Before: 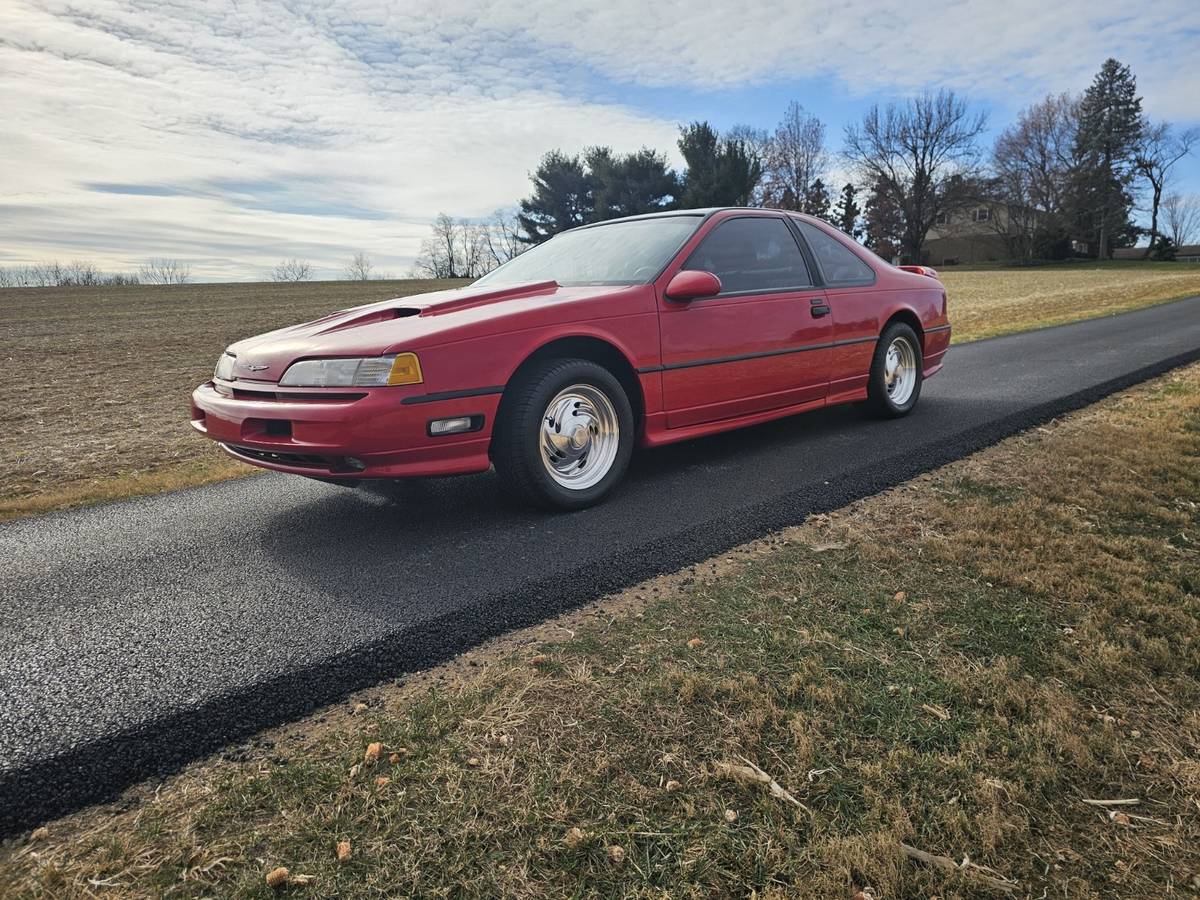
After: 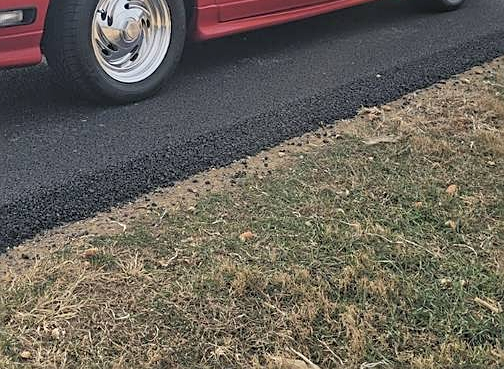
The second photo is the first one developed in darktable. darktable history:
crop: left 37.375%, top 45.244%, right 20.586%, bottom 13.675%
contrast brightness saturation: brightness 0.154
sharpen: on, module defaults
